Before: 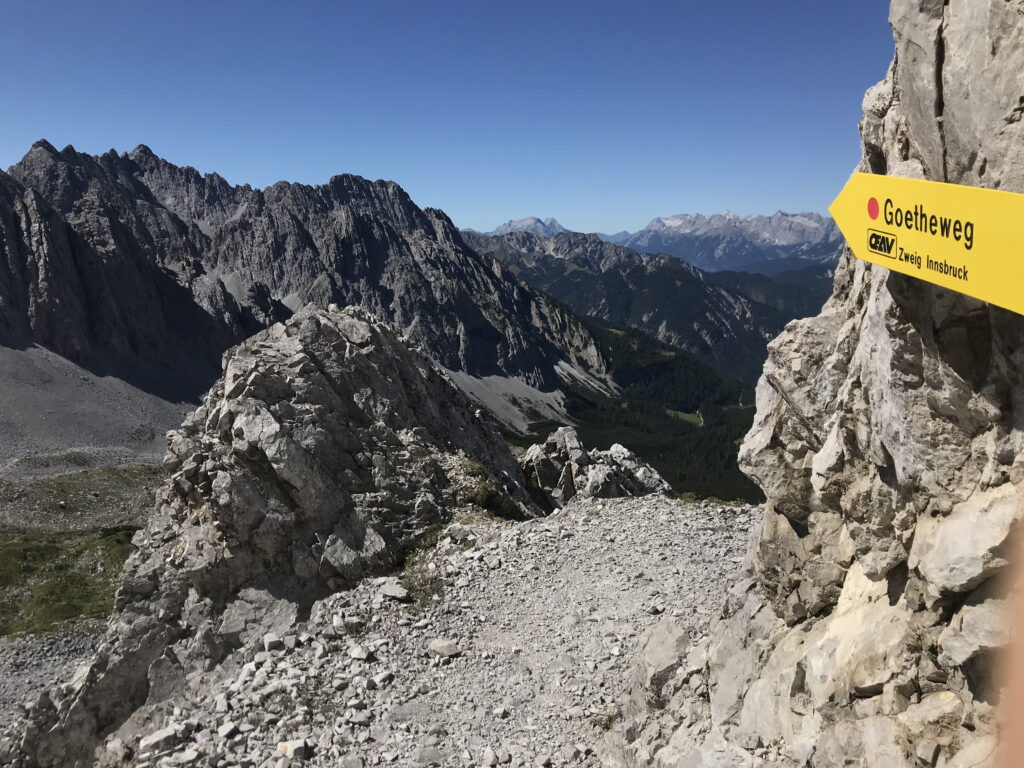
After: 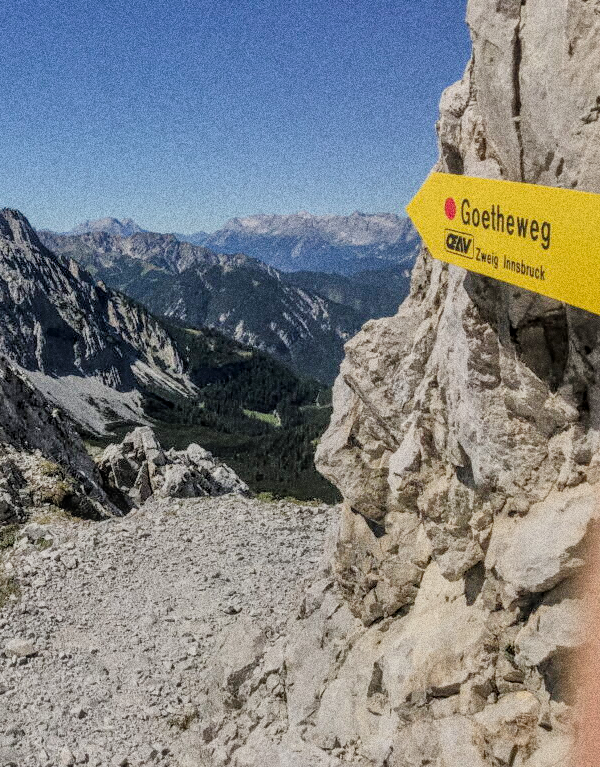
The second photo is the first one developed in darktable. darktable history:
crop: left 41.402%
filmic rgb: black relative exposure -7.32 EV, white relative exposure 5.09 EV, hardness 3.2
local contrast: highlights 0%, shadows 0%, detail 133%
grain: coarseness 10.62 ISO, strength 55.56%
tone equalizer: -7 EV 0.15 EV, -6 EV 0.6 EV, -5 EV 1.15 EV, -4 EV 1.33 EV, -3 EV 1.15 EV, -2 EV 0.6 EV, -1 EV 0.15 EV, mask exposure compensation -0.5 EV
